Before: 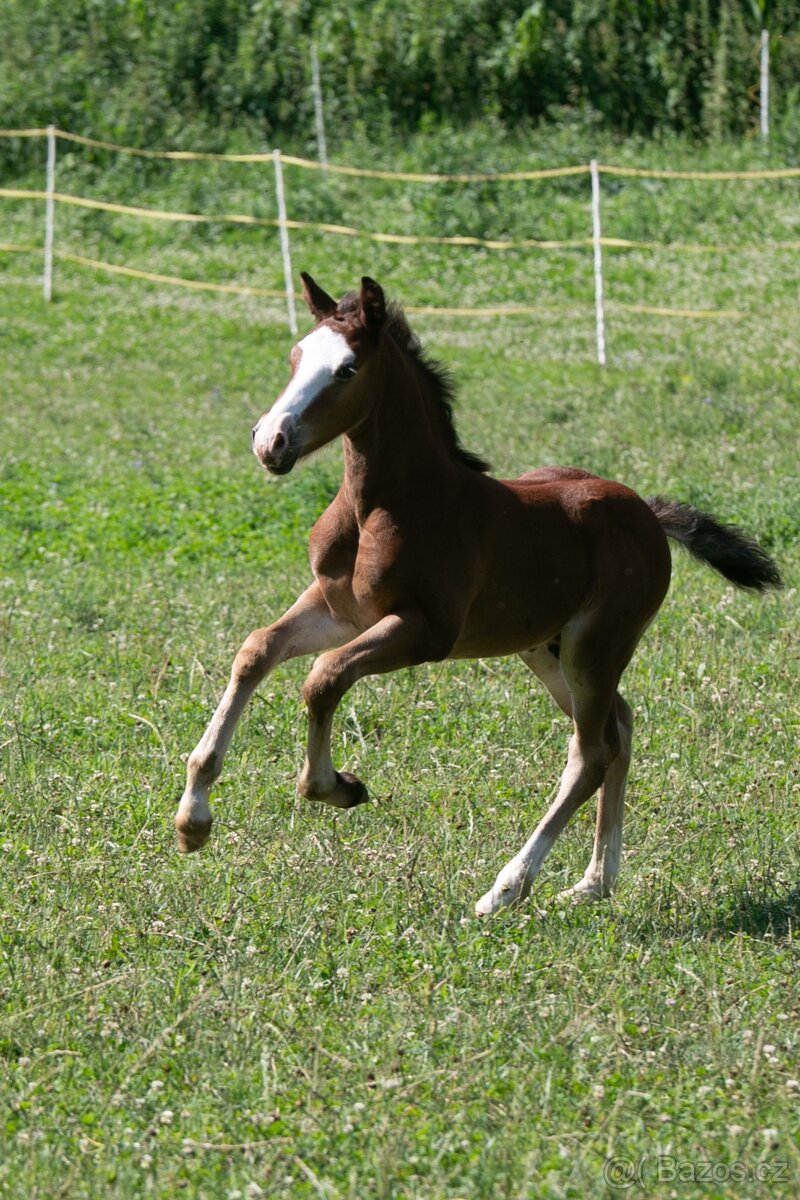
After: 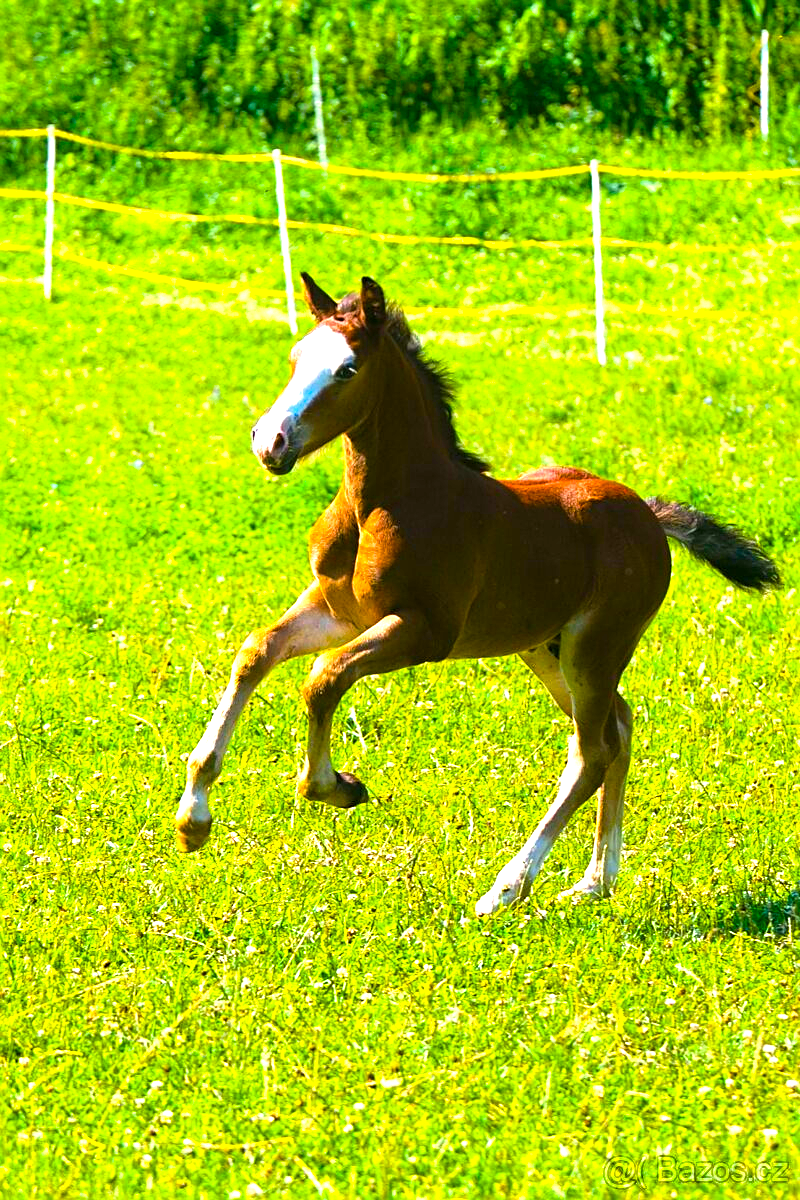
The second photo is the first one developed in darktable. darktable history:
sharpen: on, module defaults
exposure: black level correction 0, exposure 1.456 EV, compensate exposure bias true, compensate highlight preservation false
color balance rgb: linear chroma grading › shadows 17.547%, linear chroma grading › highlights 62.245%, linear chroma grading › global chroma 49.828%, perceptual saturation grading › global saturation 25.195%
